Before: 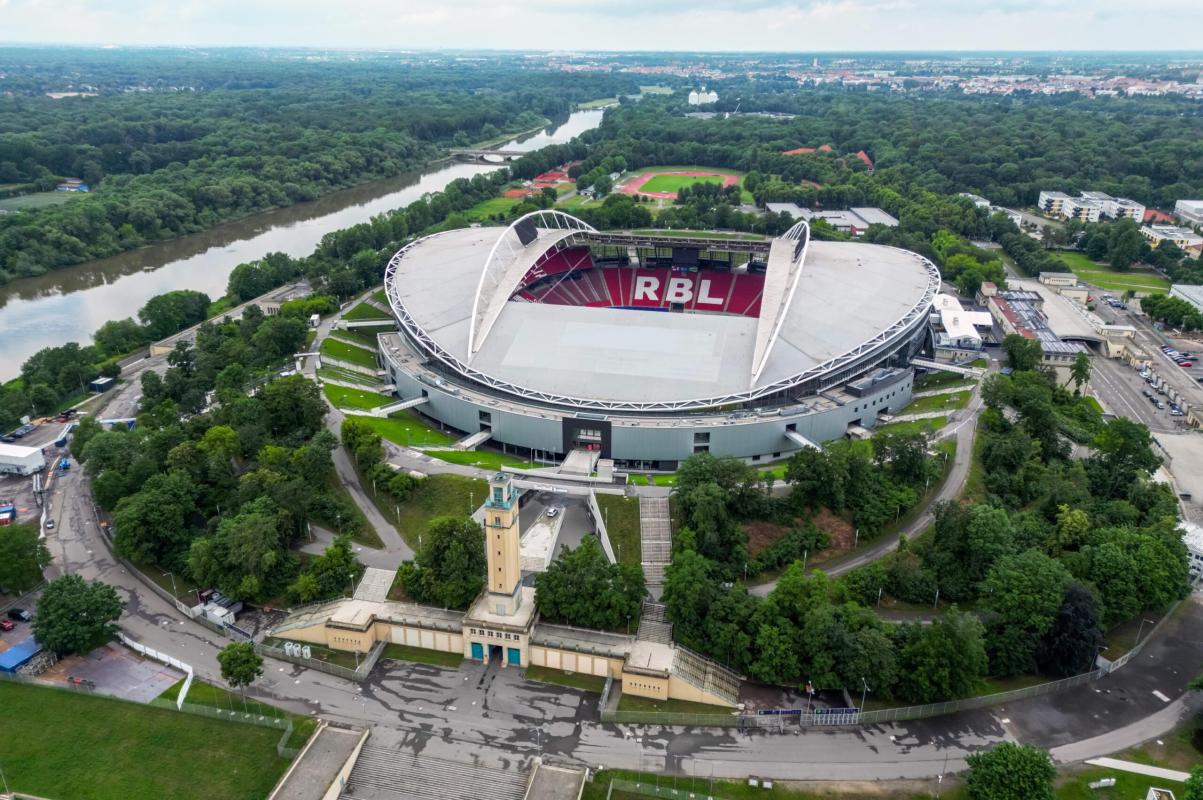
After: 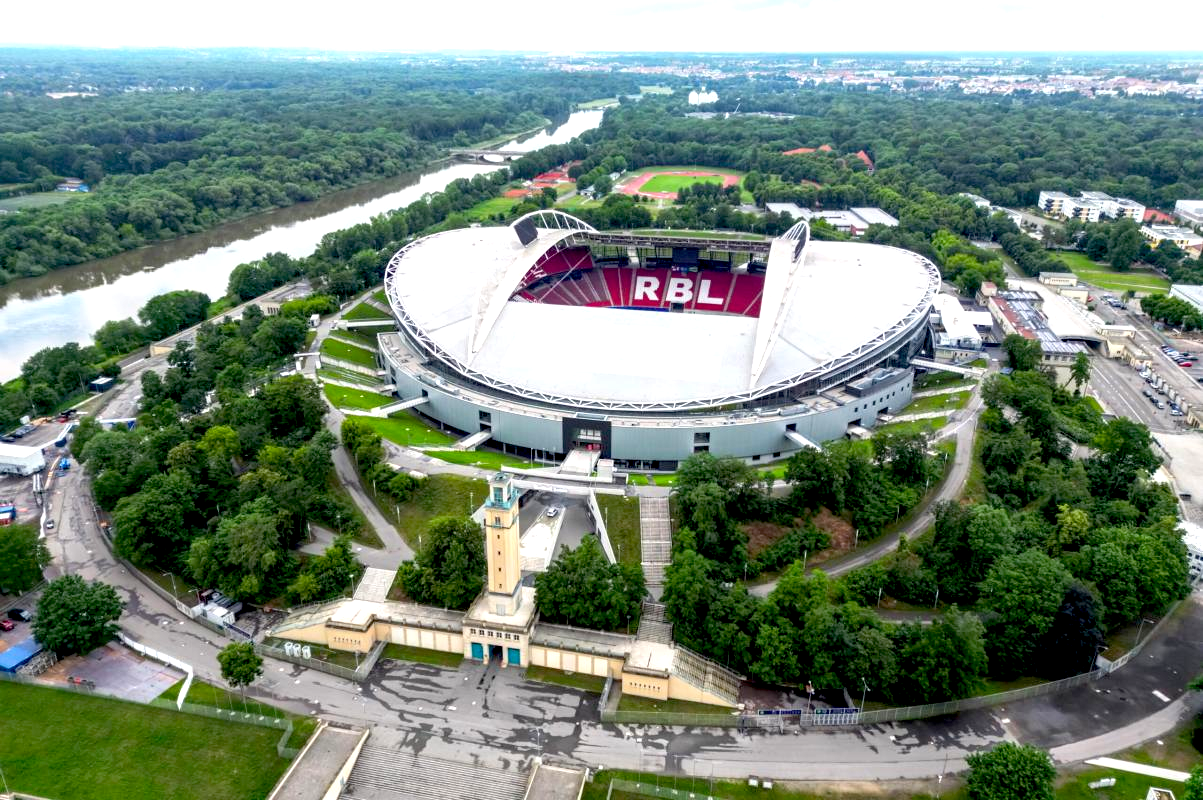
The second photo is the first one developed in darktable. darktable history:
exposure: black level correction 0.012, exposure 0.69 EV, compensate highlight preservation false
